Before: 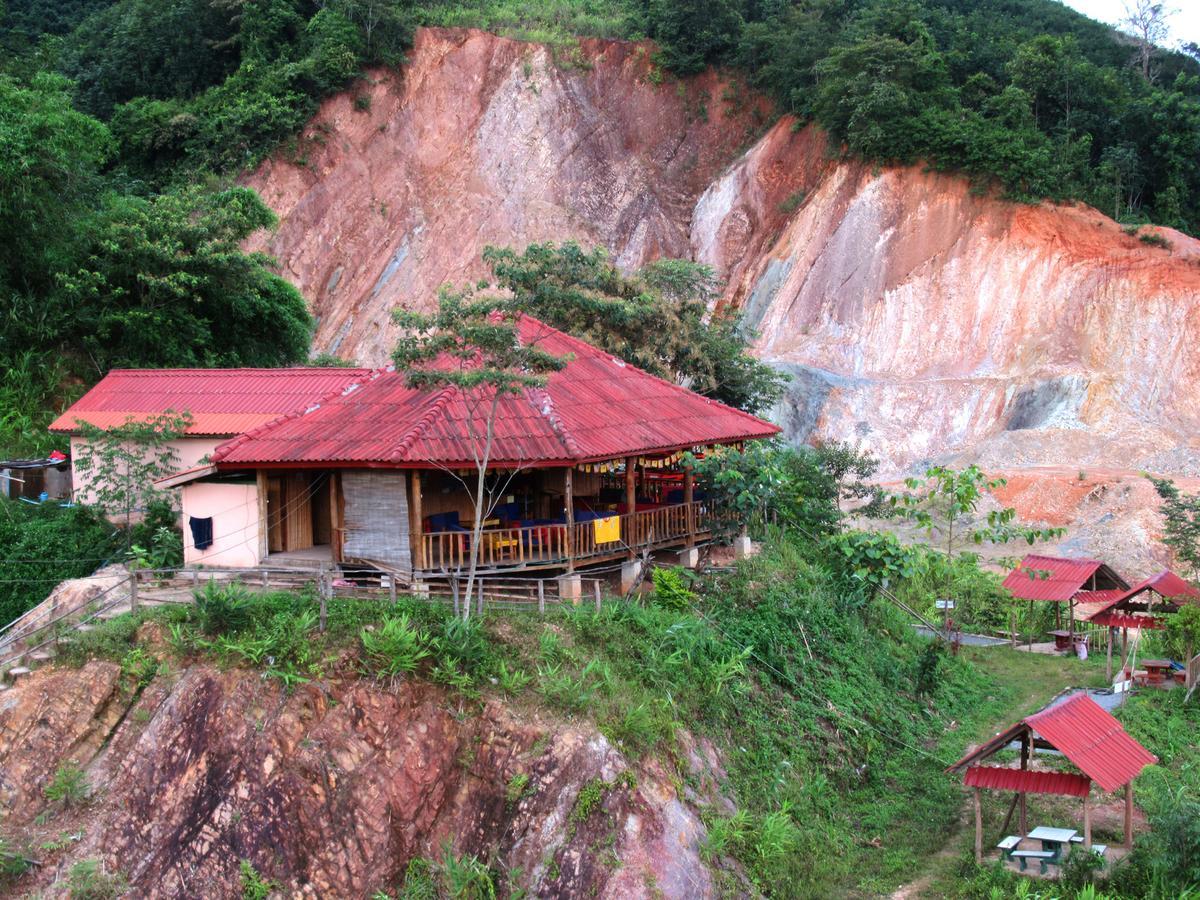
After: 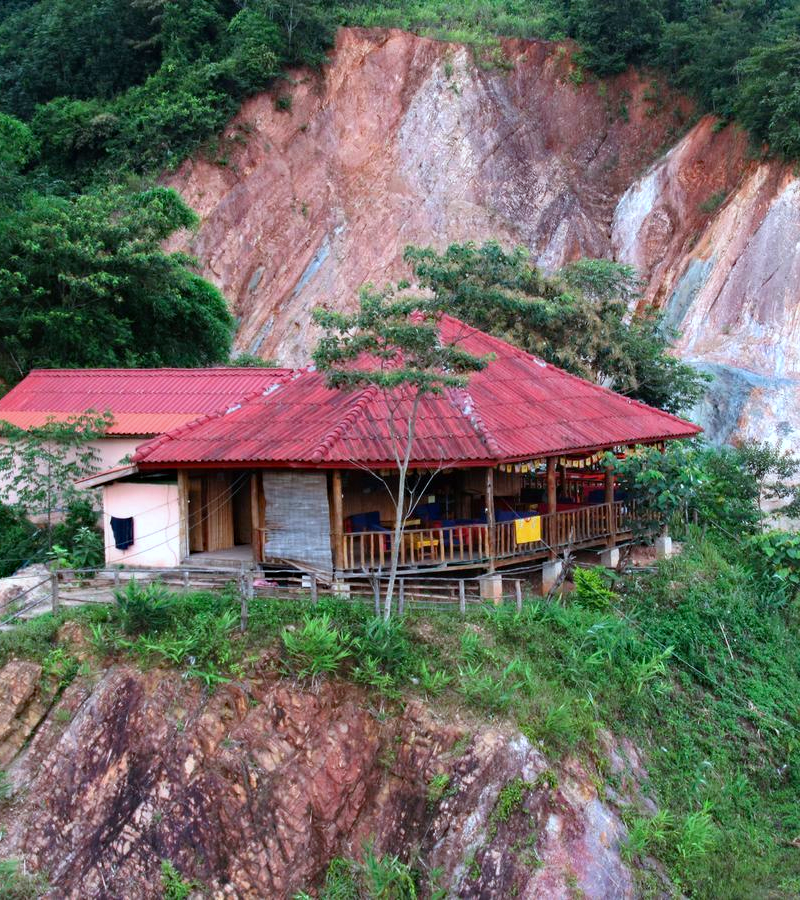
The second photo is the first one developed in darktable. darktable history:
color calibration: illuminant Planckian (black body), adaptation linear Bradford (ICC v4), x 0.364, y 0.367, temperature 4417.56 K, saturation algorithm version 1 (2020)
crop and rotate: left 6.617%, right 26.717%
haze removal: compatibility mode true, adaptive false
